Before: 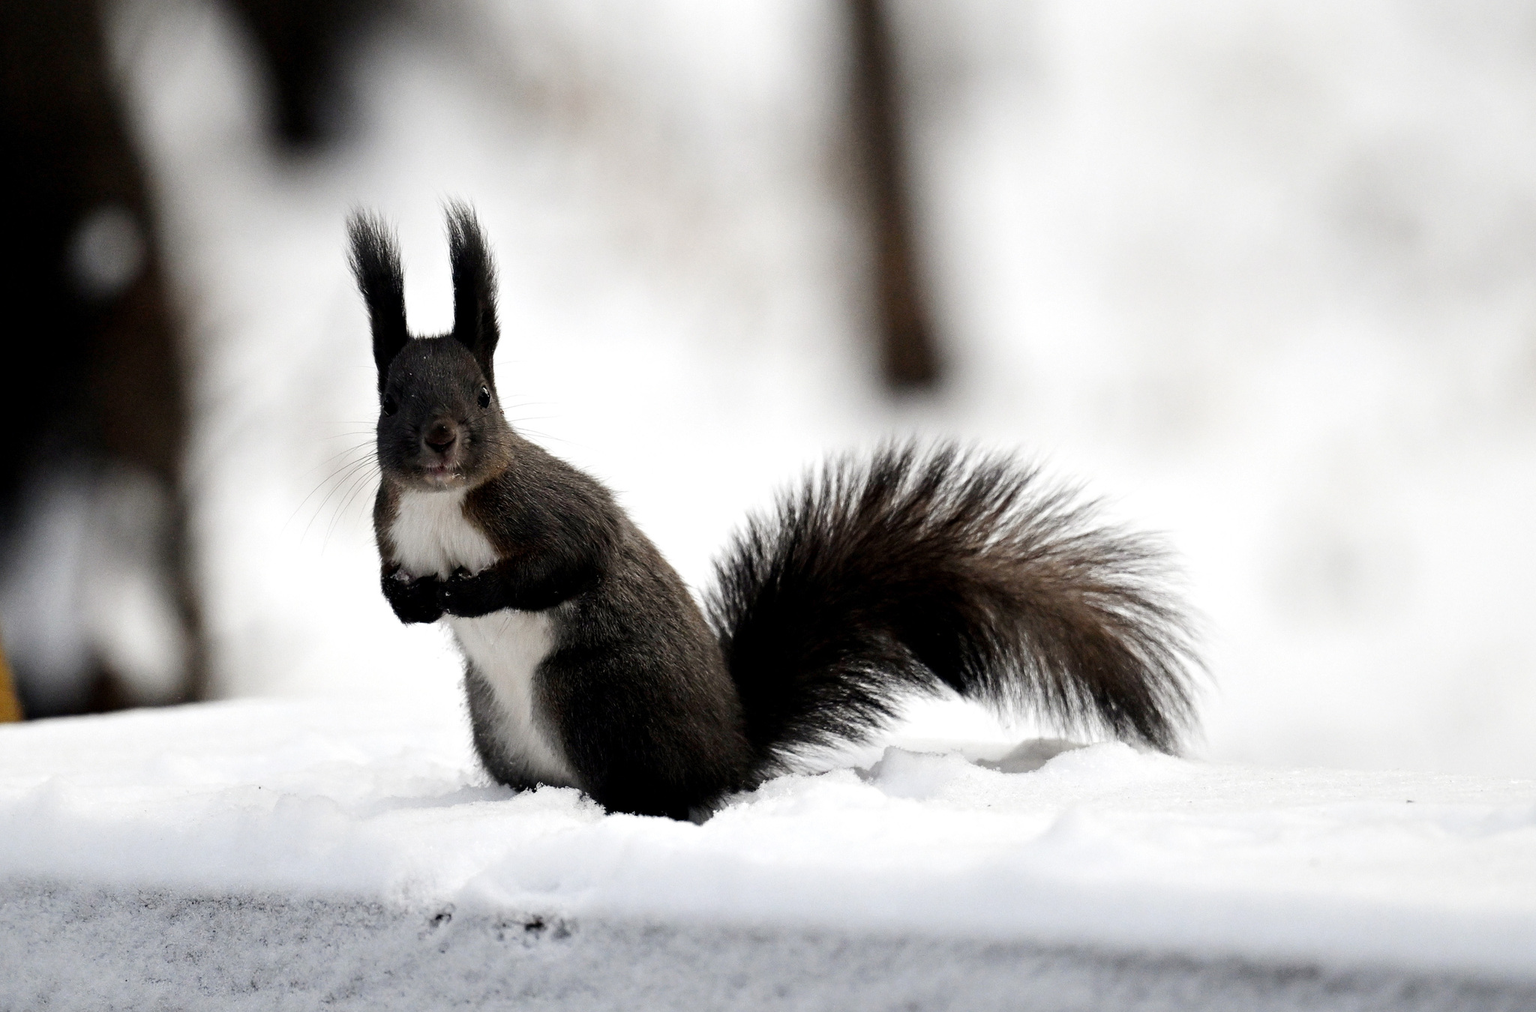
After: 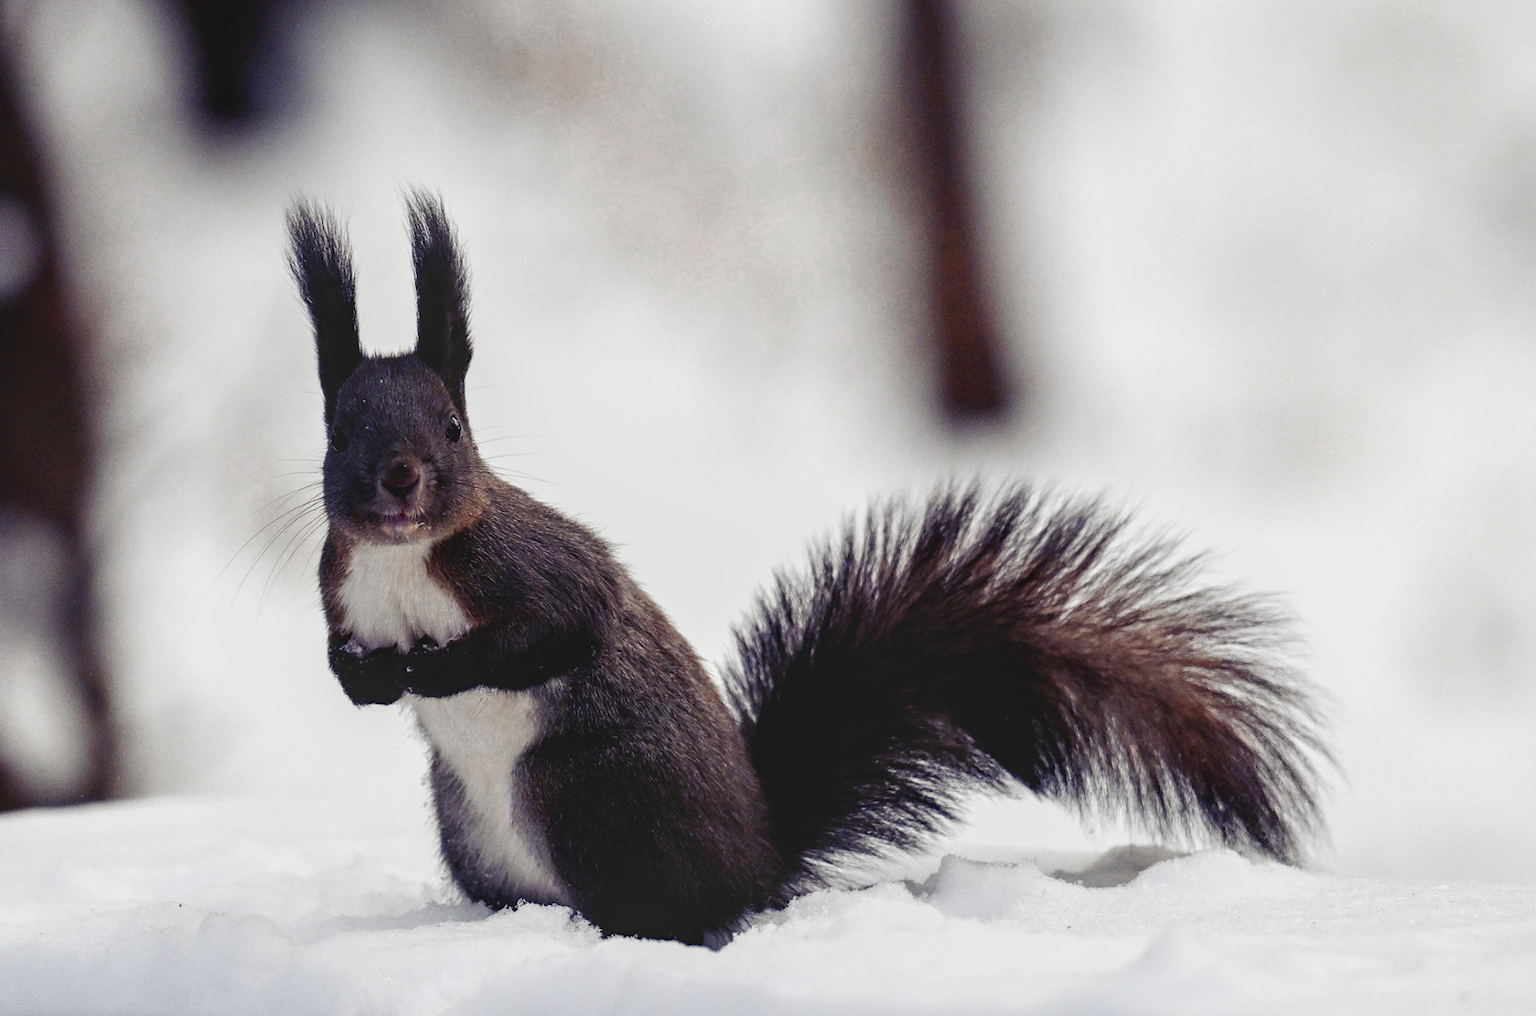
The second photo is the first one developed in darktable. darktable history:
crop and rotate: left 7.303%, top 4.516%, right 10.583%, bottom 13.029%
color zones: curves: ch0 [(0.006, 0.385) (0.143, 0.563) (0.243, 0.321) (0.352, 0.464) (0.516, 0.456) (0.625, 0.5) (0.75, 0.5) (0.875, 0.5)]; ch1 [(0, 0.5) (0.134, 0.504) (0.246, 0.463) (0.421, 0.515) (0.5, 0.56) (0.625, 0.5) (0.75, 0.5) (0.875, 0.5)]; ch2 [(0, 0.5) (0.131, 0.426) (0.307, 0.289) (0.38, 0.188) (0.513, 0.216) (0.625, 0.548) (0.75, 0.468) (0.838, 0.396) (0.971, 0.311)]
color balance rgb: shadows lift › luminance -21.938%, shadows lift › chroma 8.928%, shadows lift › hue 282.12°, perceptual saturation grading › global saturation 27.484%, perceptual saturation grading › highlights -28.957%, perceptual saturation grading › mid-tones 15.311%, perceptual saturation grading › shadows 32.866%
contrast brightness saturation: contrast -0.128
local contrast: on, module defaults
